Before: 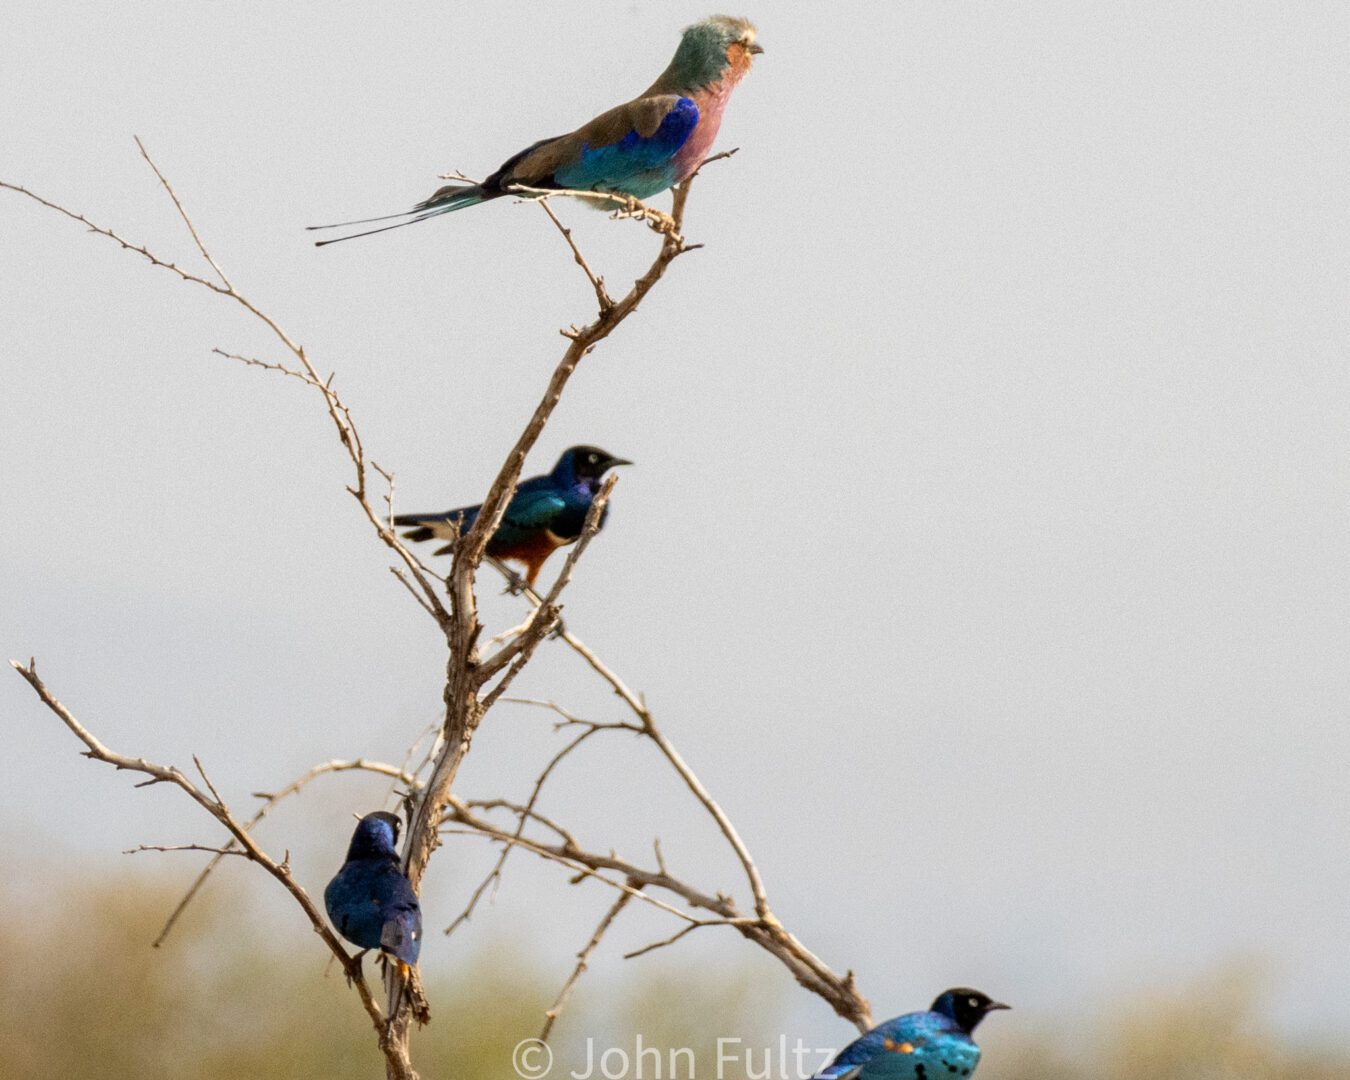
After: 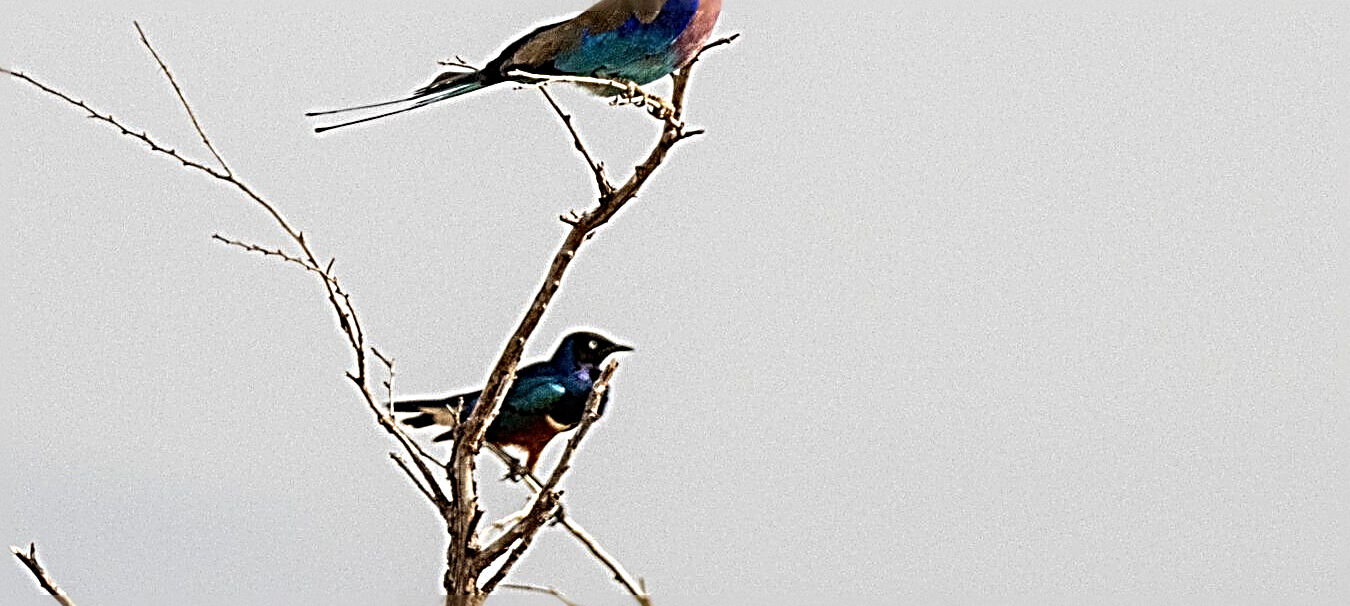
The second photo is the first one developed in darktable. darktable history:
crop and rotate: top 10.605%, bottom 33.274%
sharpen: radius 4.001, amount 2
